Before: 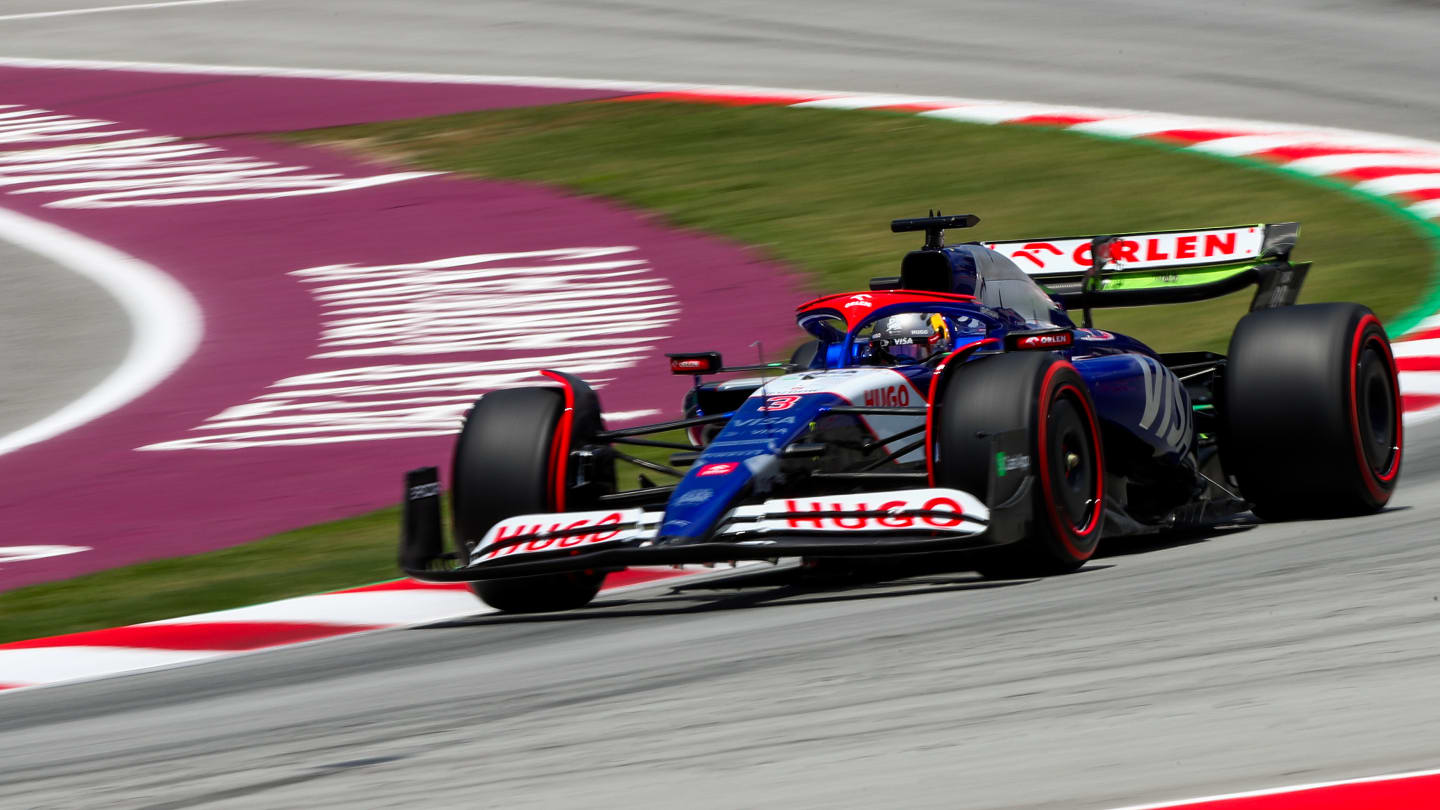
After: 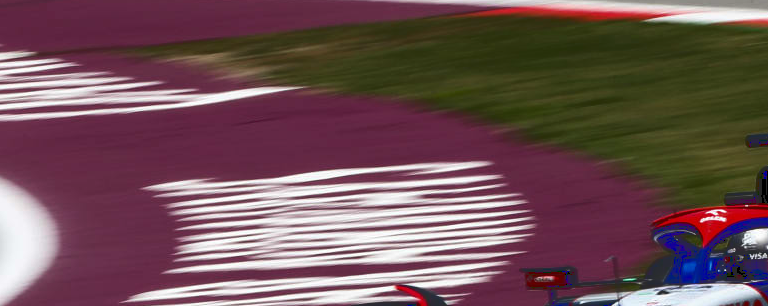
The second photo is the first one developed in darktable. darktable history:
crop: left 10.095%, top 10.61%, right 36.566%, bottom 51.318%
base curve: curves: ch0 [(0, 0.02) (0.083, 0.036) (1, 1)]
